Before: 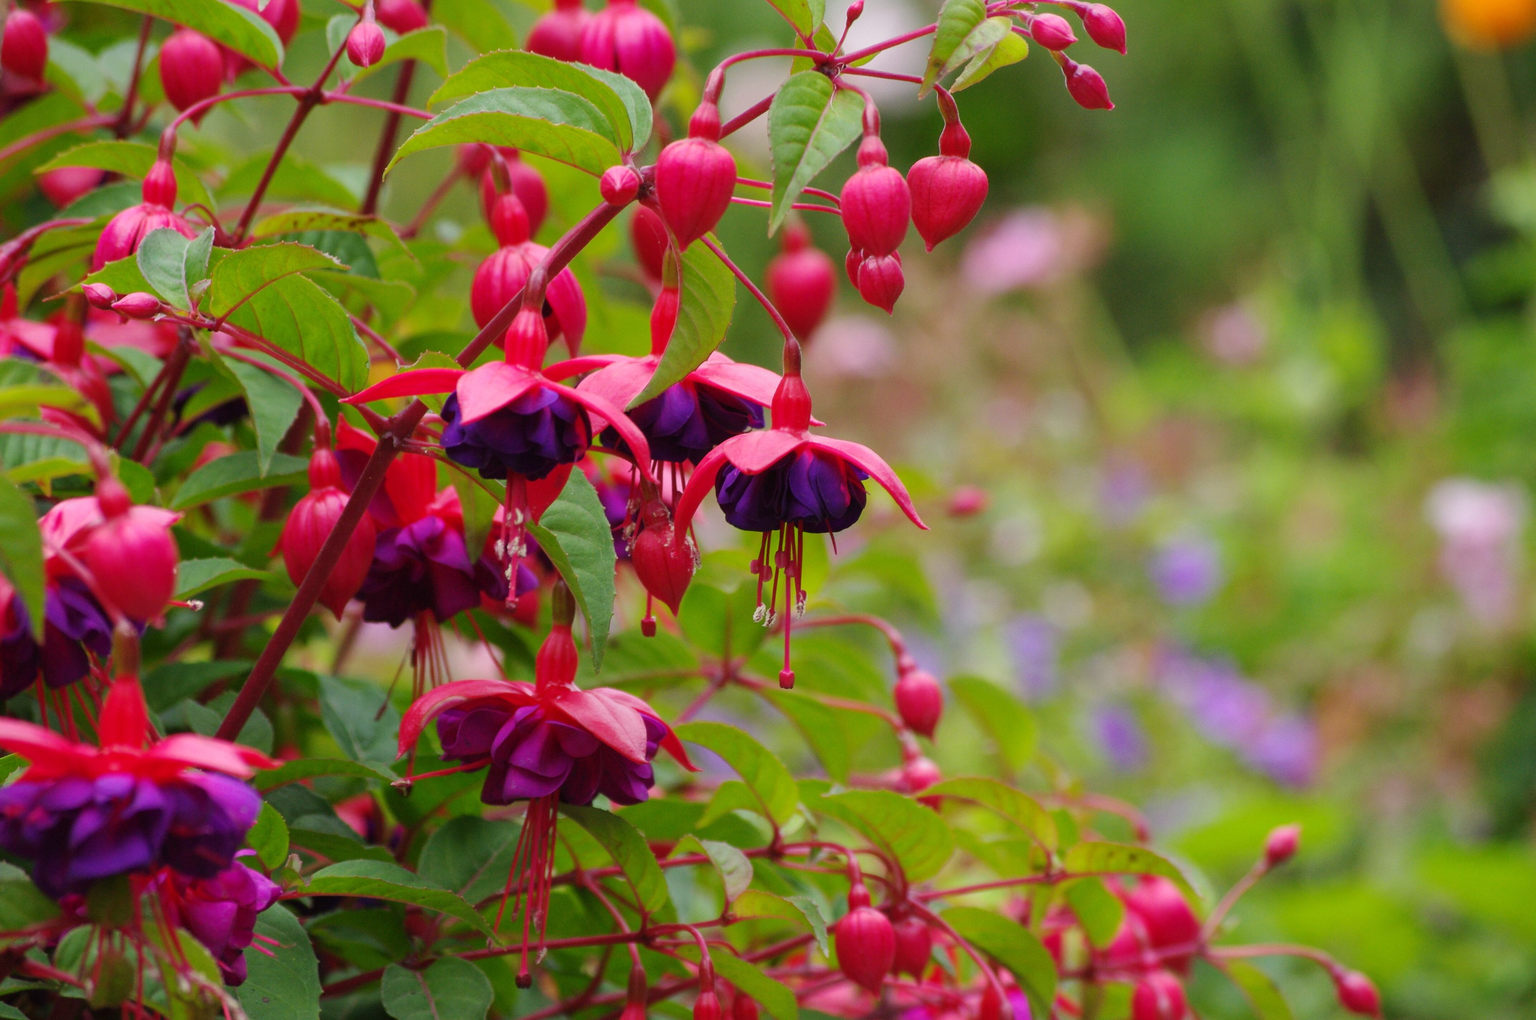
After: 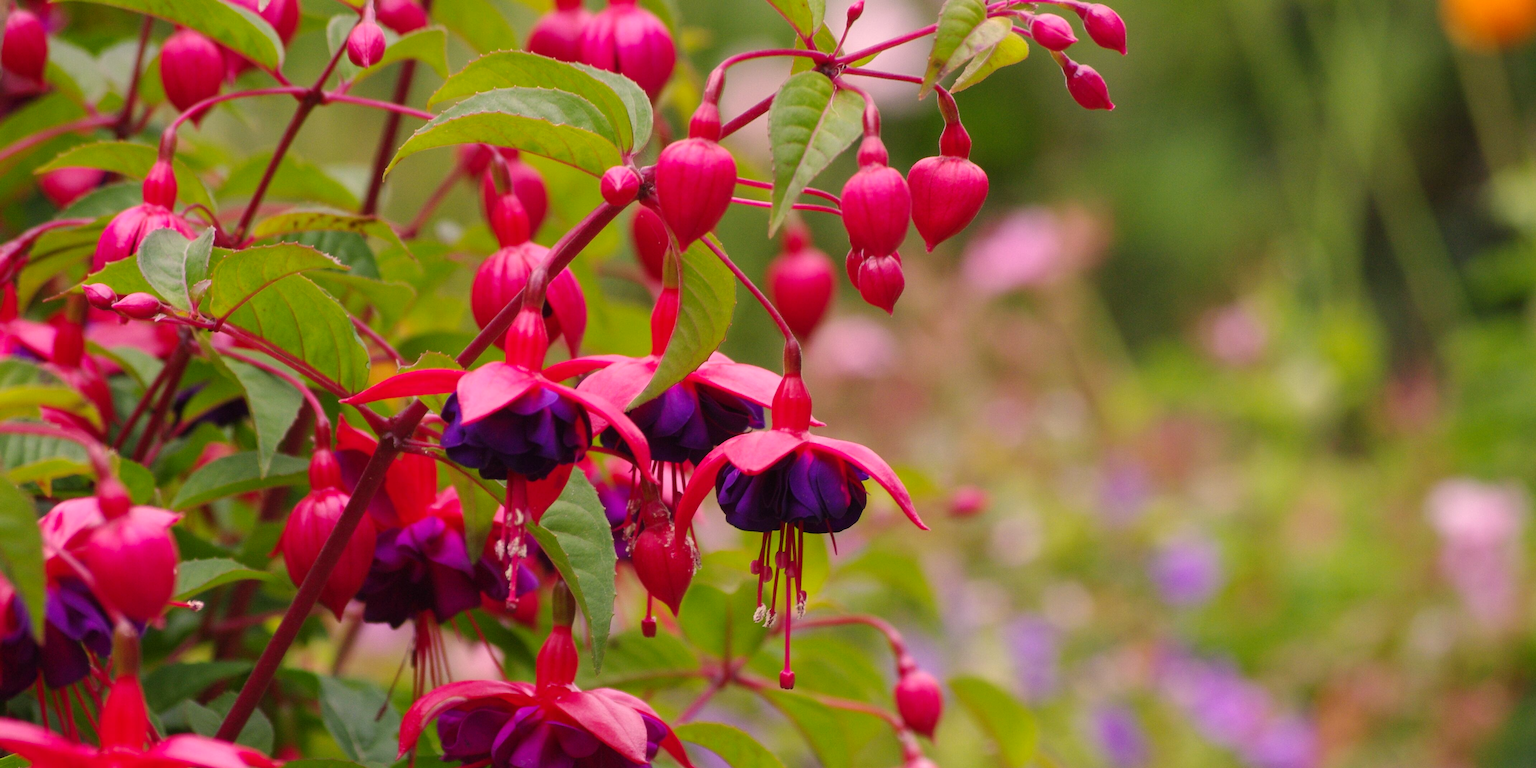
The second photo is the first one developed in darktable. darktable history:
color correction: highlights a* 14.55, highlights b* 4.73
crop: bottom 24.707%
